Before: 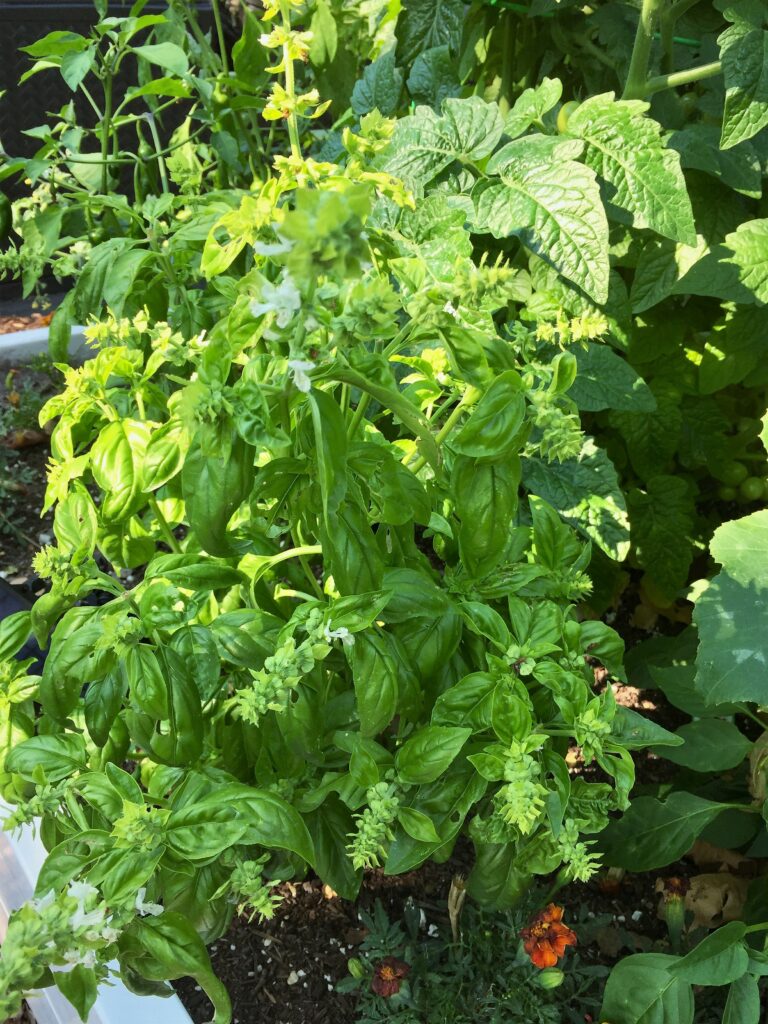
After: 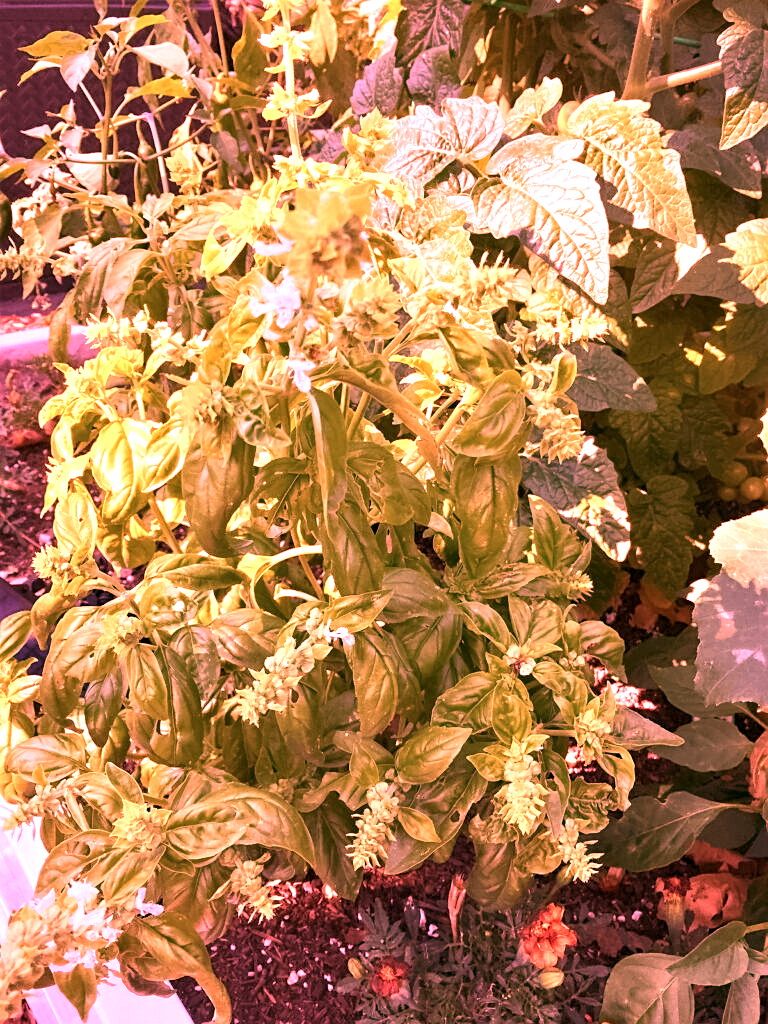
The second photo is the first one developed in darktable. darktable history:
color calibration: illuminant F (fluorescent), F source F9 (Cool White Deluxe 4150 K) – high CRI, x 0.374, y 0.373, temperature 4158.34 K
white balance: red 2.9, blue 1.358
contrast equalizer: octaves 7, y [[0.6 ×6], [0.55 ×6], [0 ×6], [0 ×6], [0 ×6]], mix 0.15
raw chromatic aberrations: on, module defaults
denoise (profiled): strength 1.2, preserve shadows 1.8, a [-1, 0, 0], y [[0.5 ×7] ×4, [0 ×7], [0.5 ×7]], compensate highlight preservation false
sharpen: amount 0.2
